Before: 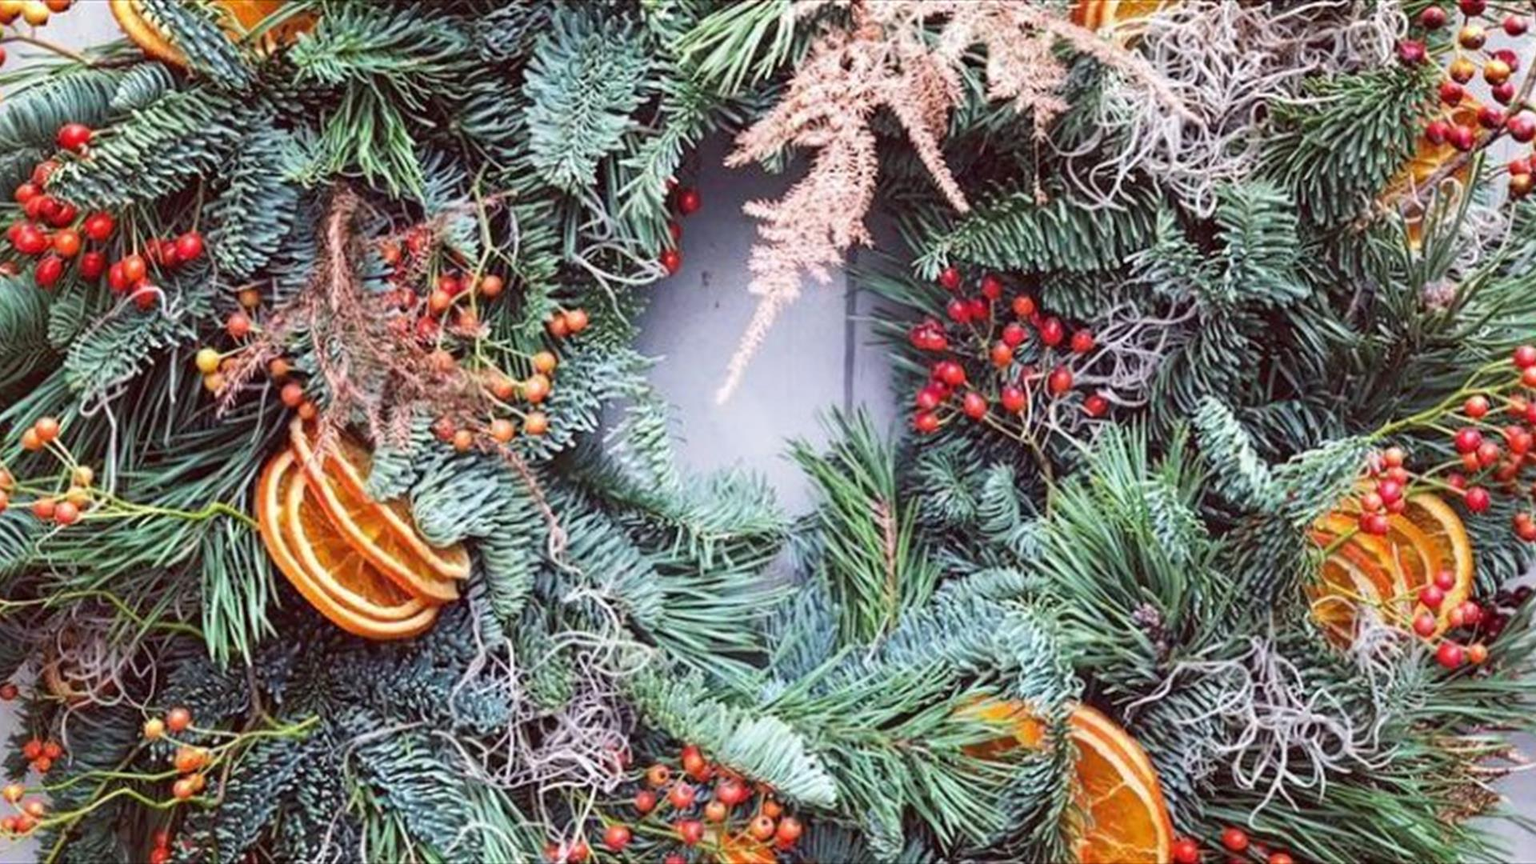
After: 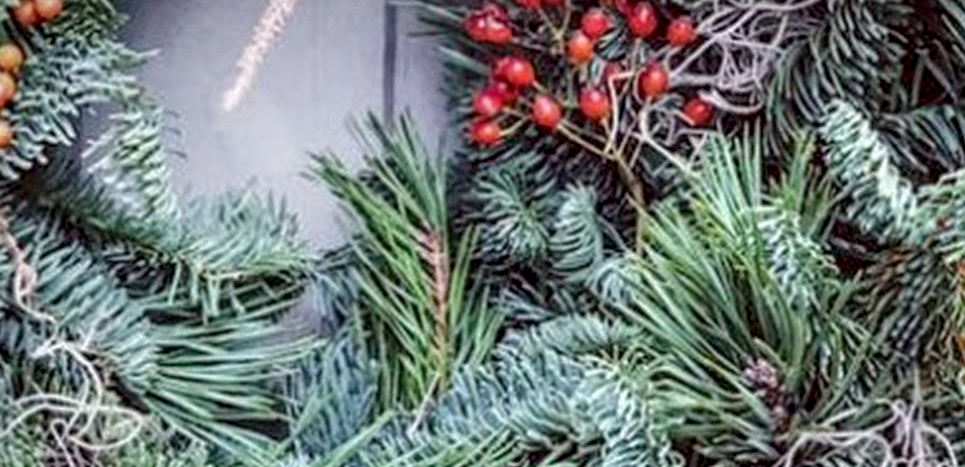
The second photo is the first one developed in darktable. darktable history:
tone equalizer: -8 EV 0.25 EV, -7 EV 0.417 EV, -6 EV 0.417 EV, -5 EV 0.25 EV, -3 EV -0.25 EV, -2 EV -0.417 EV, -1 EV -0.417 EV, +0 EV -0.25 EV, edges refinement/feathering 500, mask exposure compensation -1.57 EV, preserve details guided filter
vignetting: fall-off start 97.52%, fall-off radius 100%, brightness -0.574, saturation 0, center (-0.027, 0.404), width/height ratio 1.368, unbound false
local contrast: highlights 60%, shadows 60%, detail 160%
crop: left 35.03%, top 36.625%, right 14.663%, bottom 20.057%
